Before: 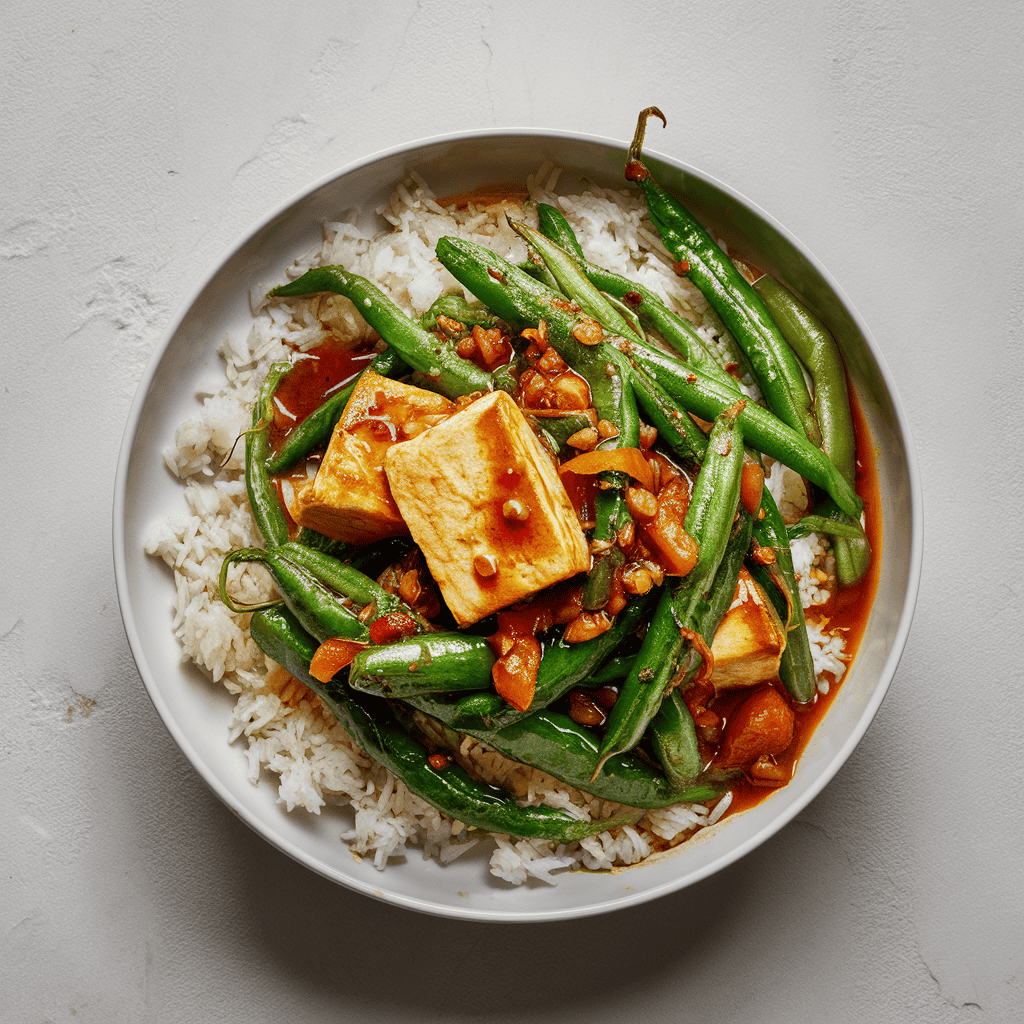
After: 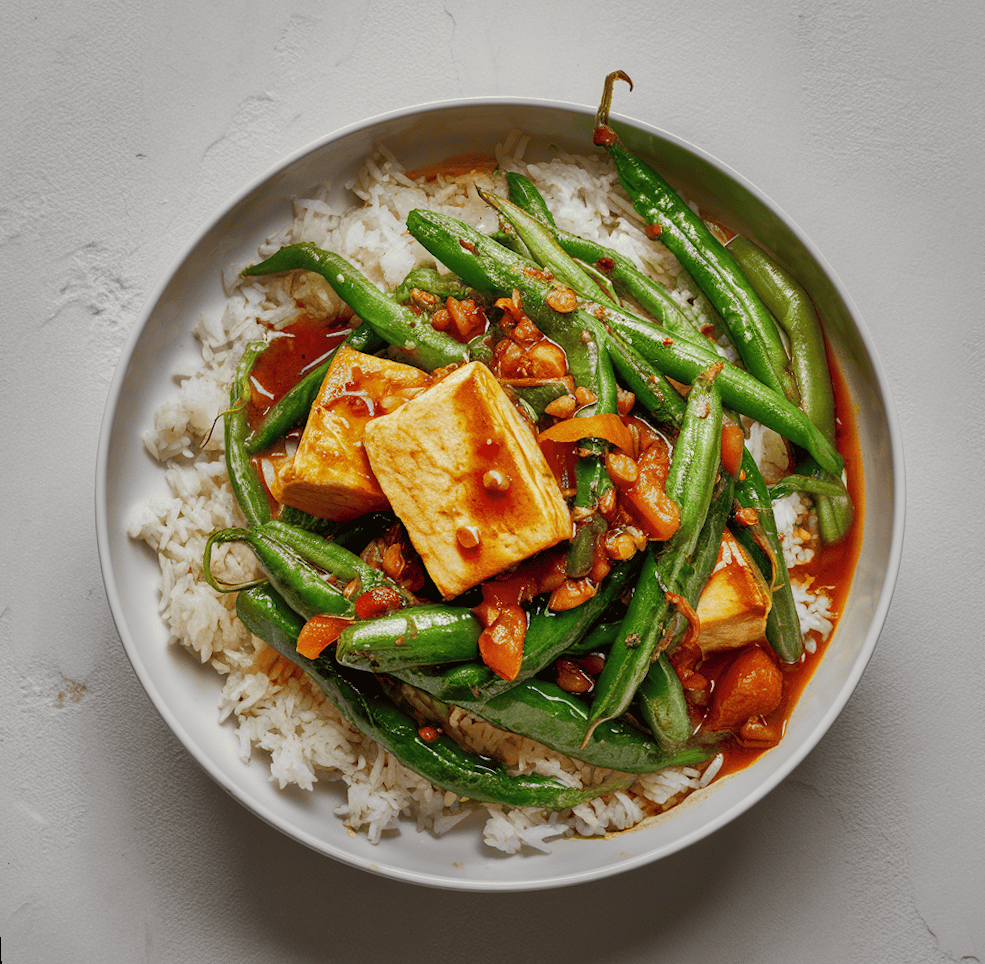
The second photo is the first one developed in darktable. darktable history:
shadows and highlights: on, module defaults
rotate and perspective: rotation -2.12°, lens shift (vertical) 0.009, lens shift (horizontal) -0.008, automatic cropping original format, crop left 0.036, crop right 0.964, crop top 0.05, crop bottom 0.959
